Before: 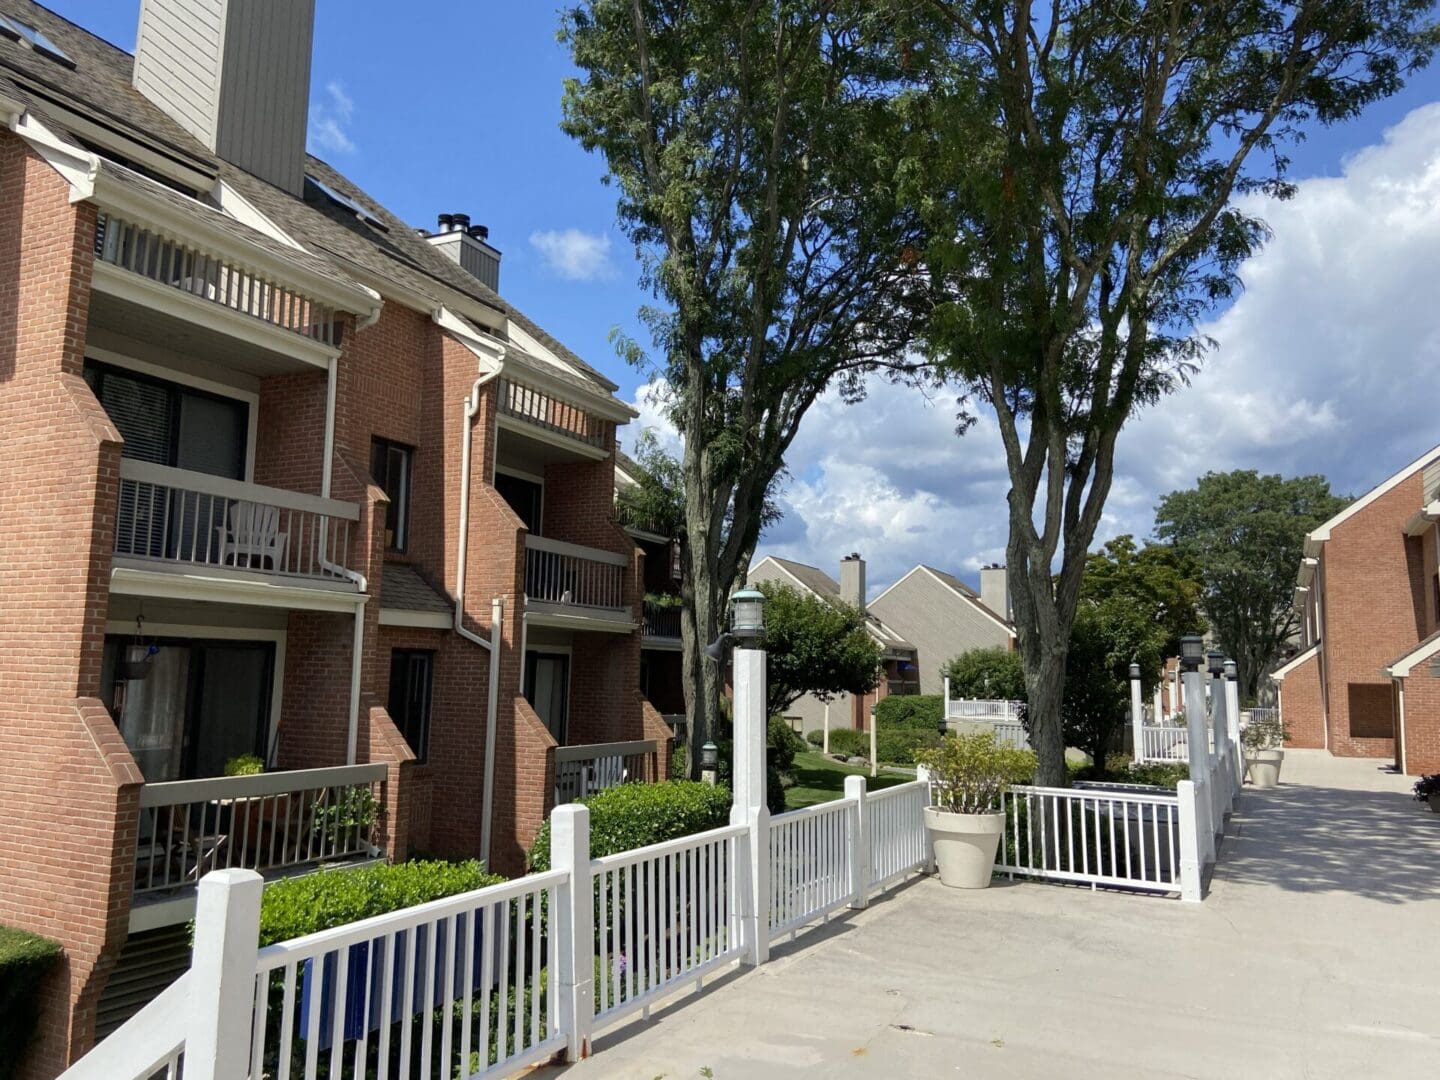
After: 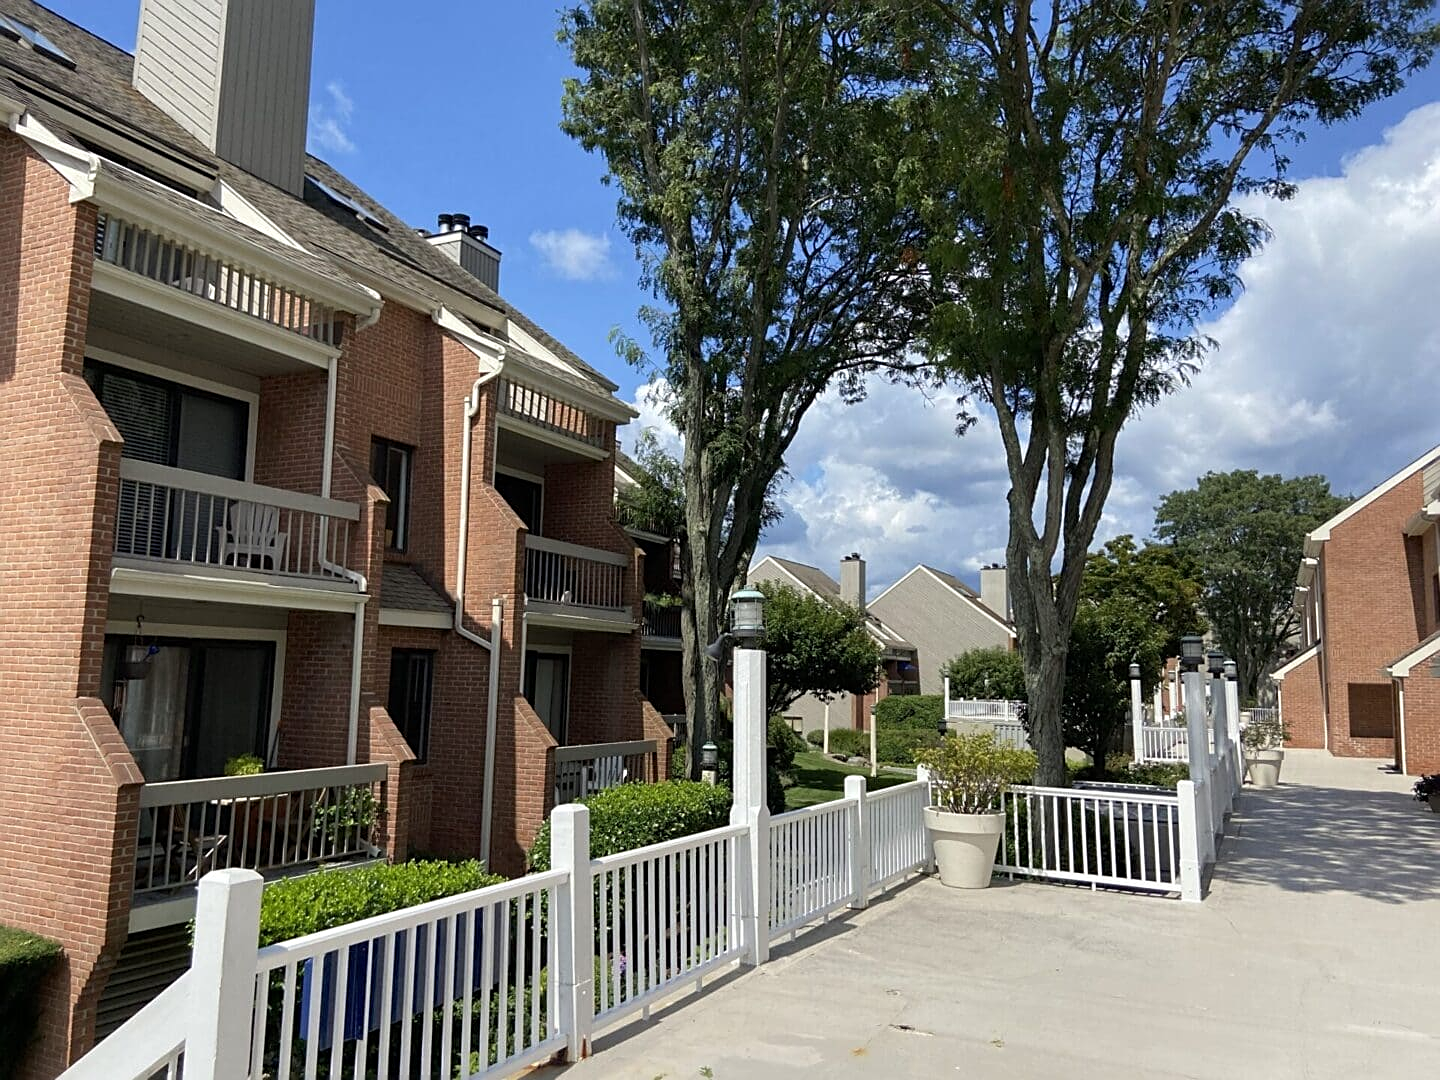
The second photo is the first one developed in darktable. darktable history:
color balance rgb: on, module defaults
tone equalizer: on, module defaults
sharpen: on, module defaults
